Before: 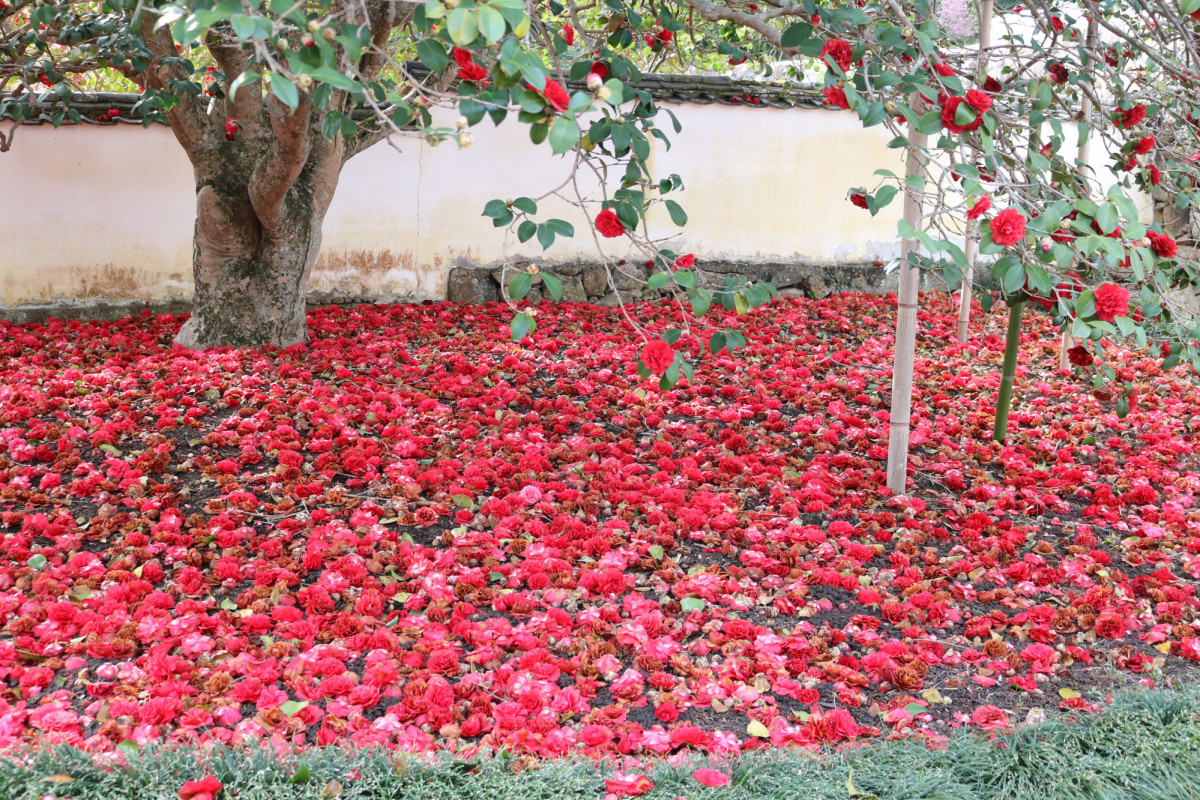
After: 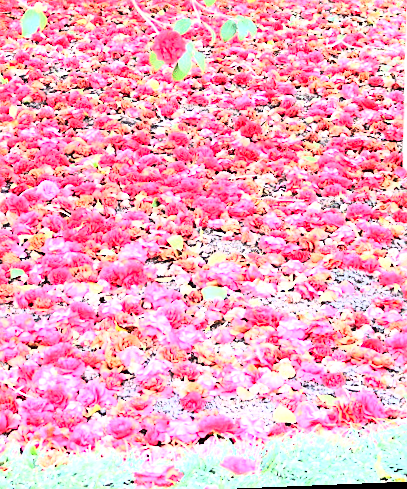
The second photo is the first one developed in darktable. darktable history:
sharpen: on, module defaults
exposure: exposure 2.04 EV, compensate highlight preservation false
white balance: red 0.982, blue 1.018
rotate and perspective: rotation -2.29°, automatic cropping off
rgb curve: curves: ch0 [(0, 0) (0.21, 0.15) (0.24, 0.21) (0.5, 0.75) (0.75, 0.96) (0.89, 0.99) (1, 1)]; ch1 [(0, 0.02) (0.21, 0.13) (0.25, 0.2) (0.5, 0.67) (0.75, 0.9) (0.89, 0.97) (1, 1)]; ch2 [(0, 0.02) (0.21, 0.13) (0.25, 0.2) (0.5, 0.67) (0.75, 0.9) (0.89, 0.97) (1, 1)], compensate middle gray true
crop: left 40.878%, top 39.176%, right 25.993%, bottom 3.081%
